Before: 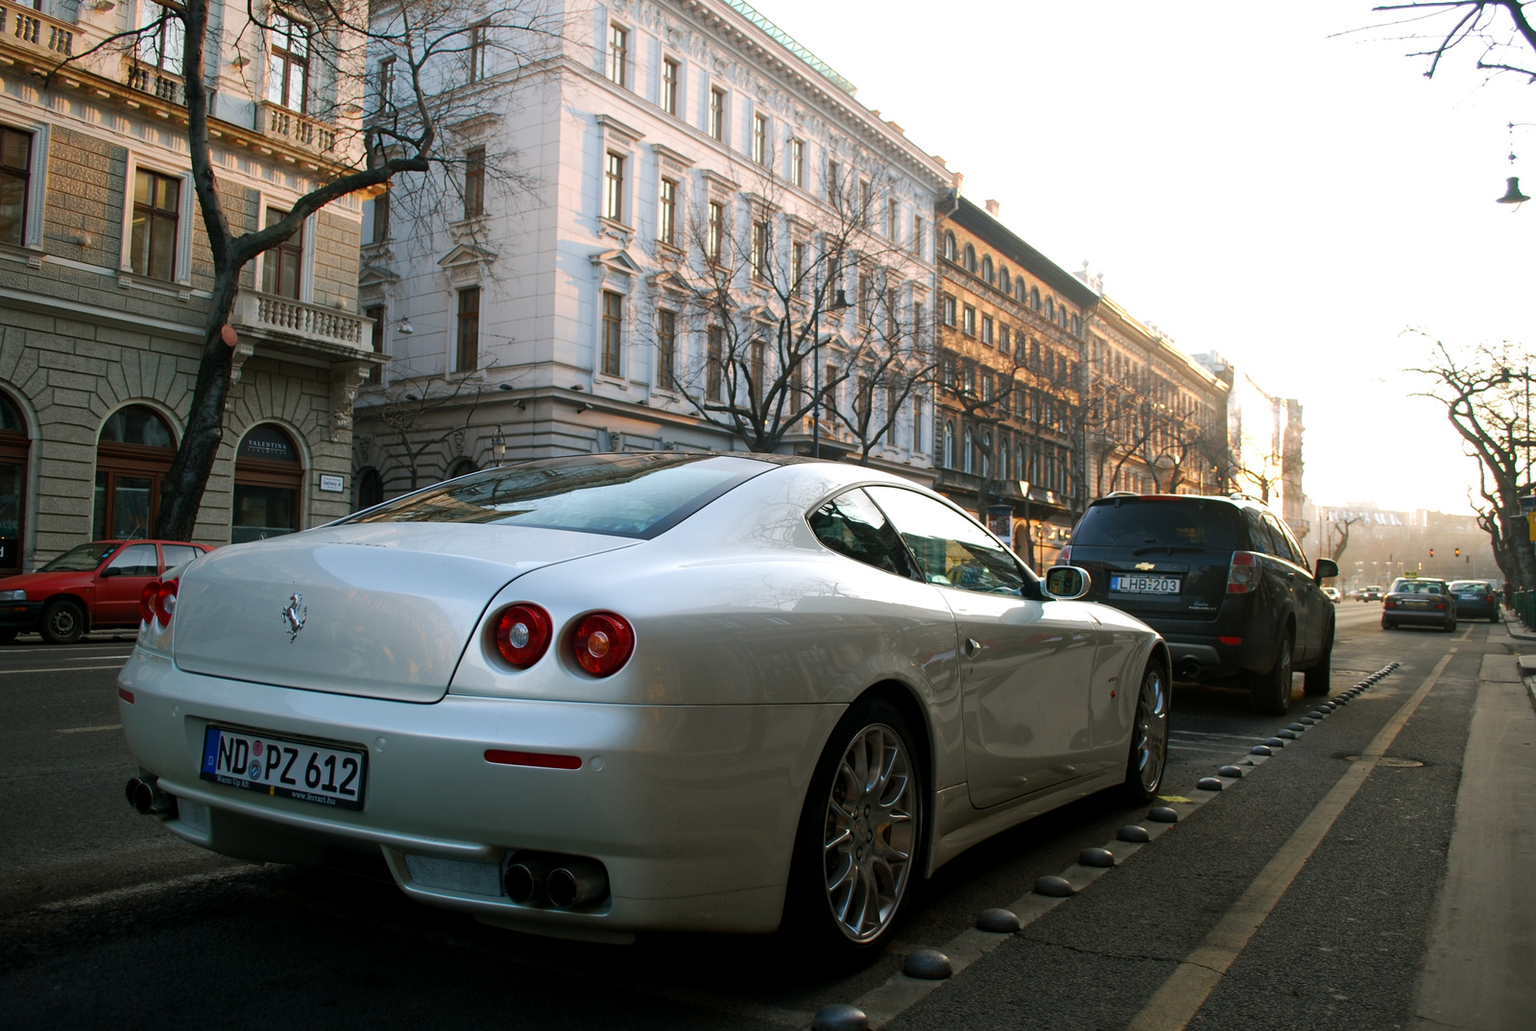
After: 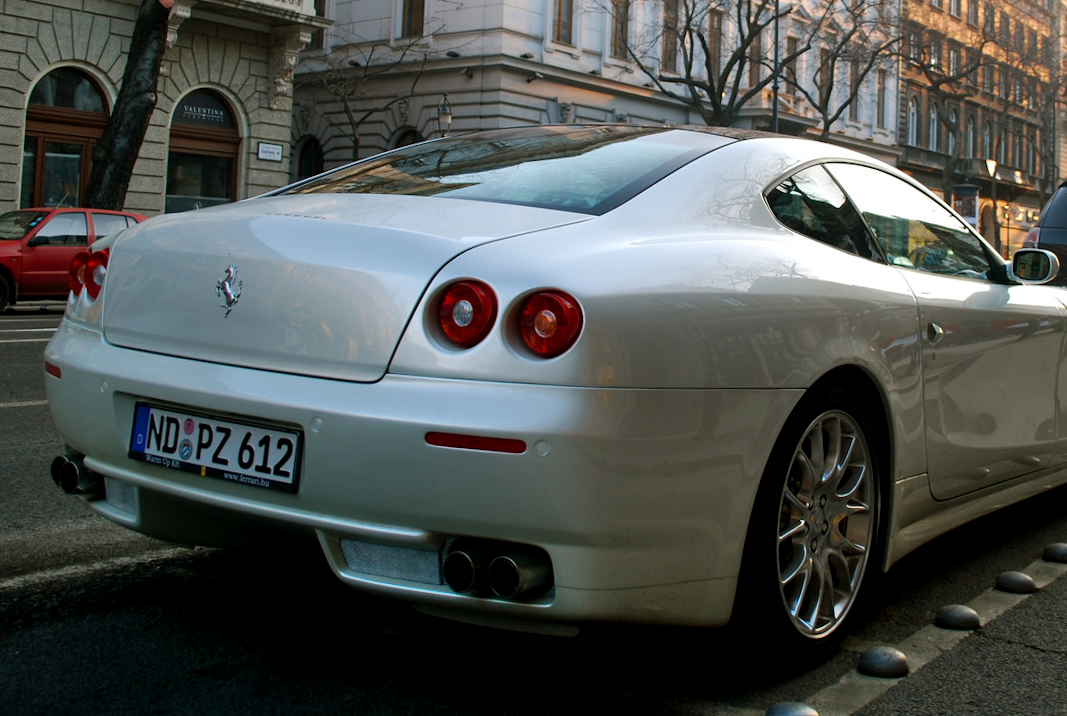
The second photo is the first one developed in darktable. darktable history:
shadows and highlights: highlights color adjustment 0%, soften with gaussian
exposure: black level correction 0.002, compensate highlight preservation false
crop and rotate: angle -0.82°, left 3.85%, top 31.828%, right 27.992%
